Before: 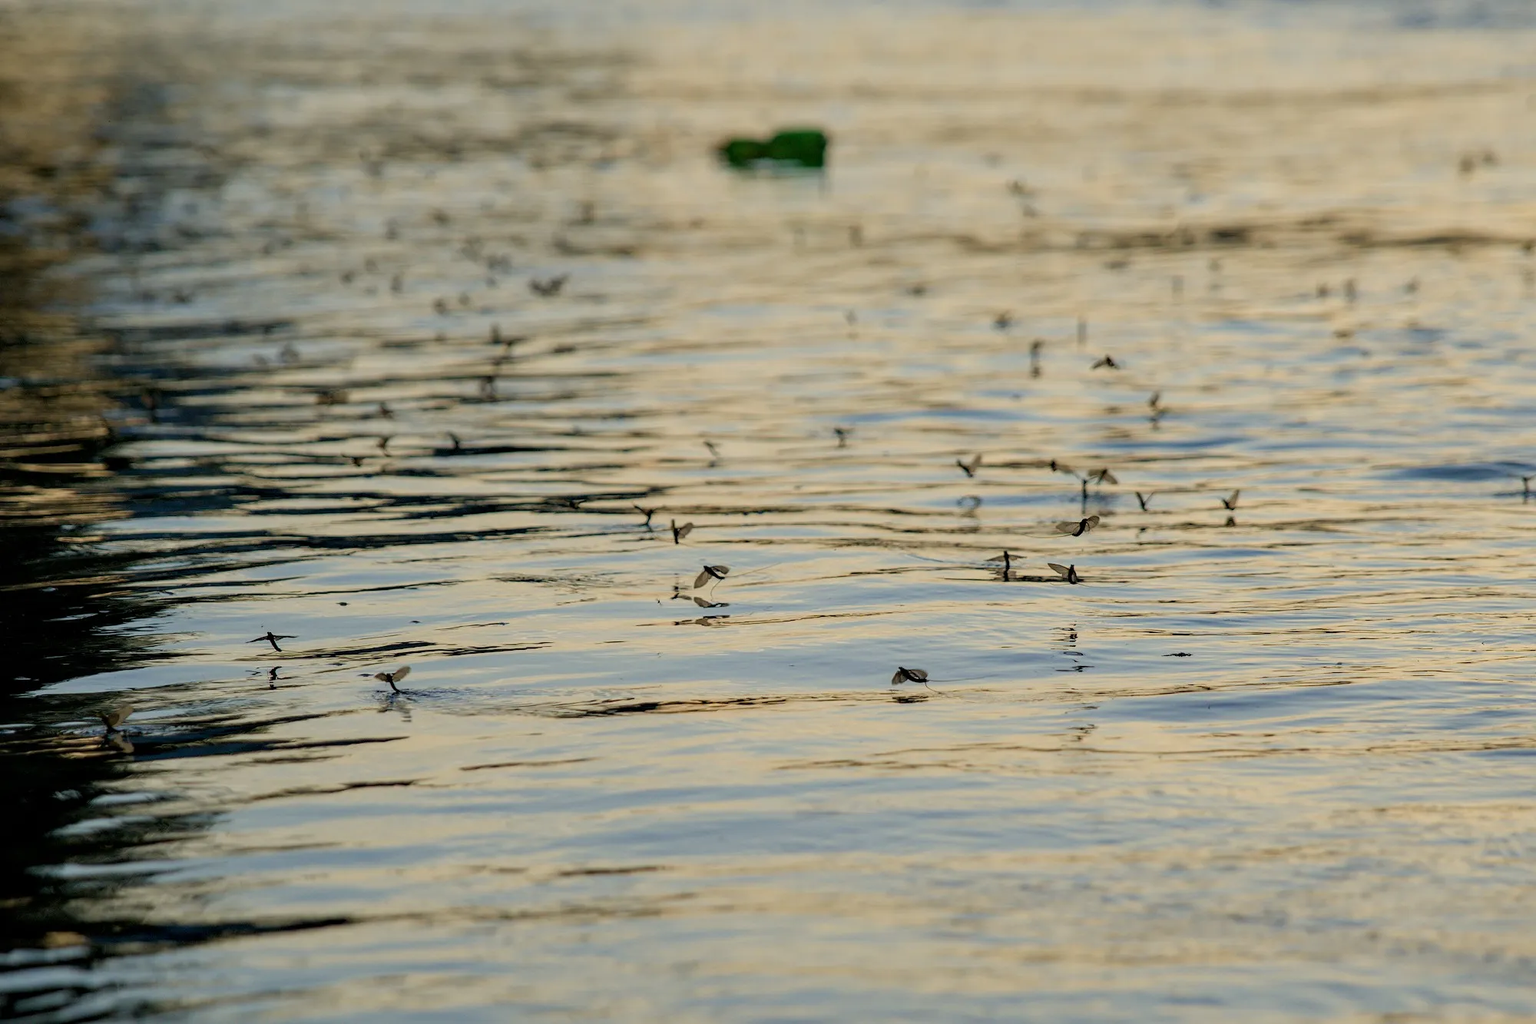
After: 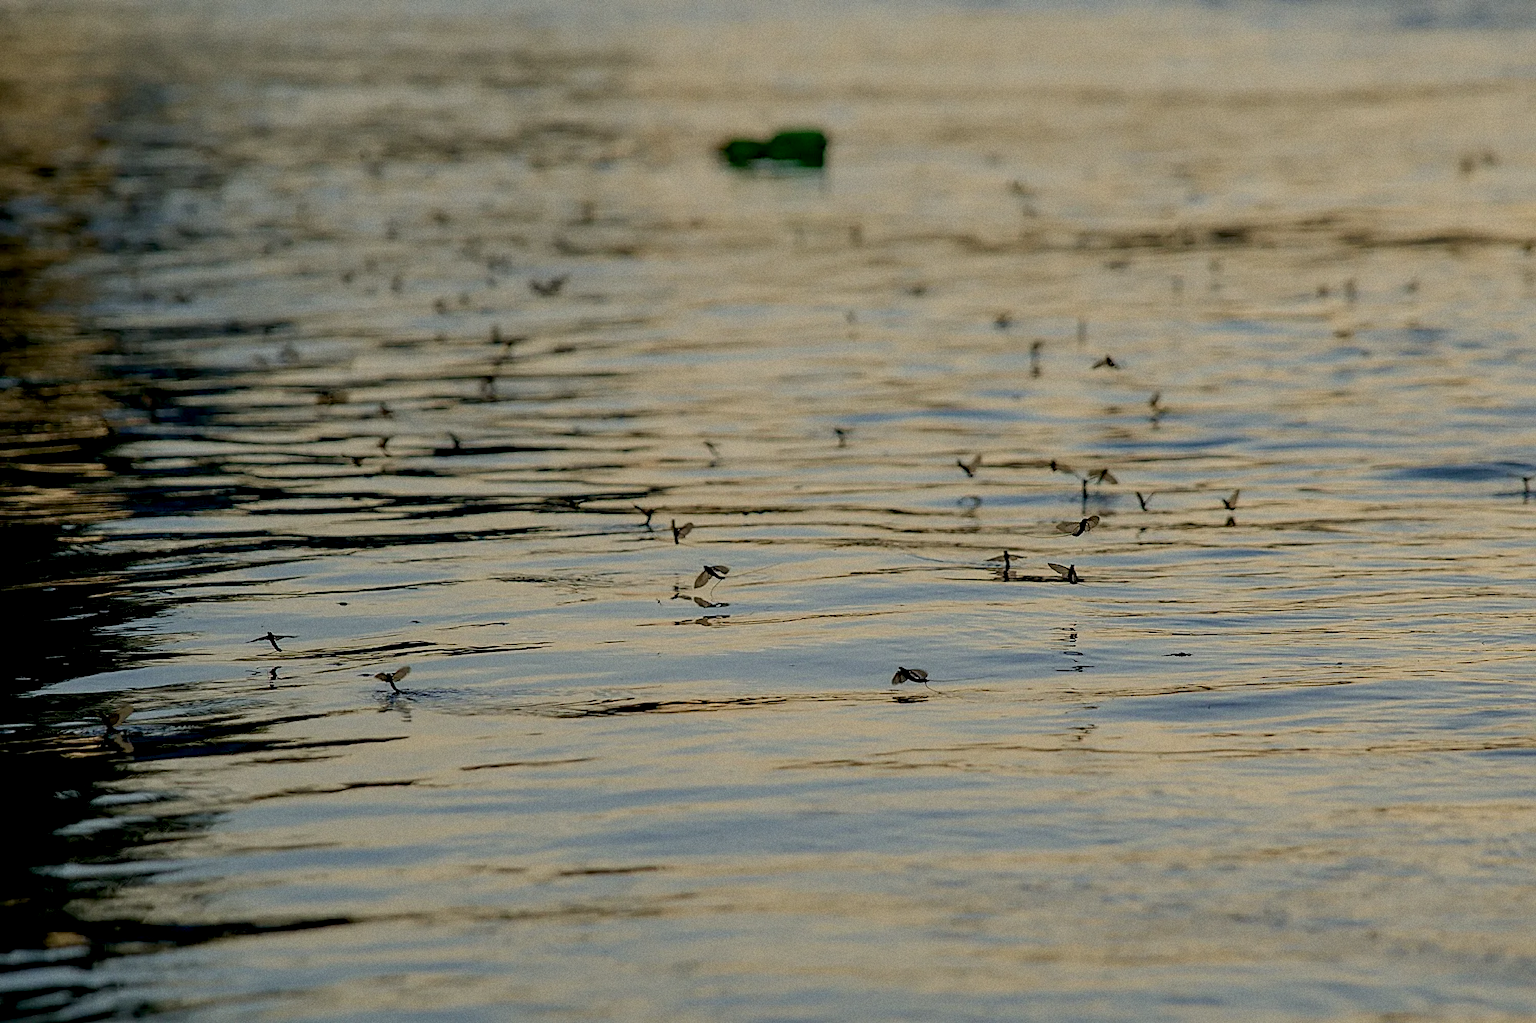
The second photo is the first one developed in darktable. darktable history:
grain: on, module defaults
exposure: black level correction 0.011, exposure -0.478 EV, compensate highlight preservation false
sharpen: on, module defaults
